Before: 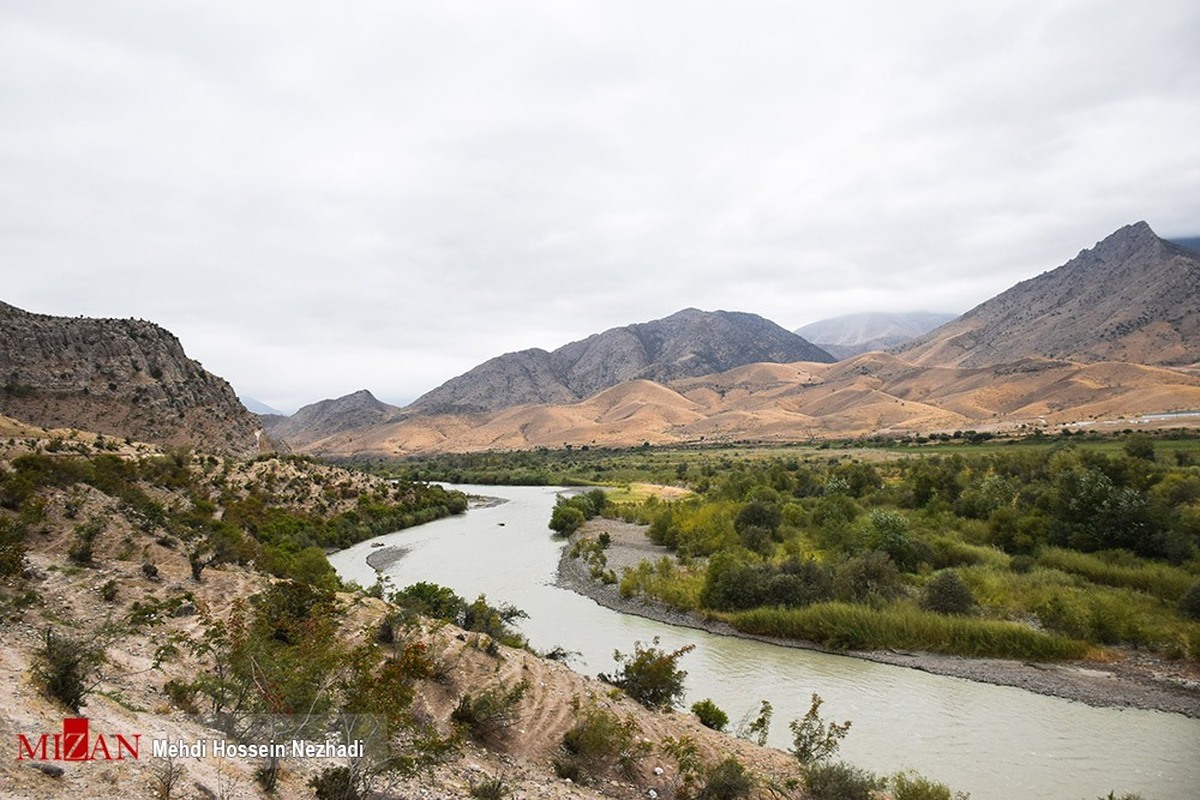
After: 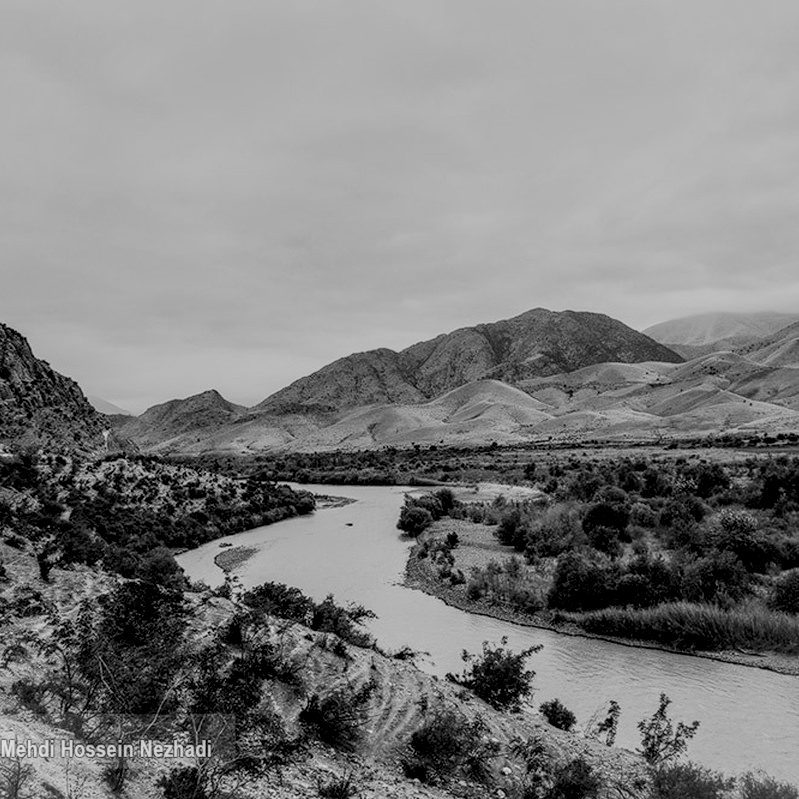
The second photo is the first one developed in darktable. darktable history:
local contrast: highlights 0%, shadows 0%, detail 182%
vignetting: fall-off start 100%, brightness 0.05, saturation 0
color balance rgb: perceptual saturation grading › global saturation 40%, global vibrance 15%
filmic rgb: middle gray luminance 30%, black relative exposure -9 EV, white relative exposure 7 EV, threshold 6 EV, target black luminance 0%, hardness 2.94, latitude 2.04%, contrast 0.963, highlights saturation mix 5%, shadows ↔ highlights balance 12.16%, add noise in highlights 0, preserve chrominance no, color science v3 (2019), use custom middle-gray values true, iterations of high-quality reconstruction 0, contrast in highlights soft, enable highlight reconstruction true
monochrome: a 32, b 64, size 2.3
crop and rotate: left 12.673%, right 20.66%
